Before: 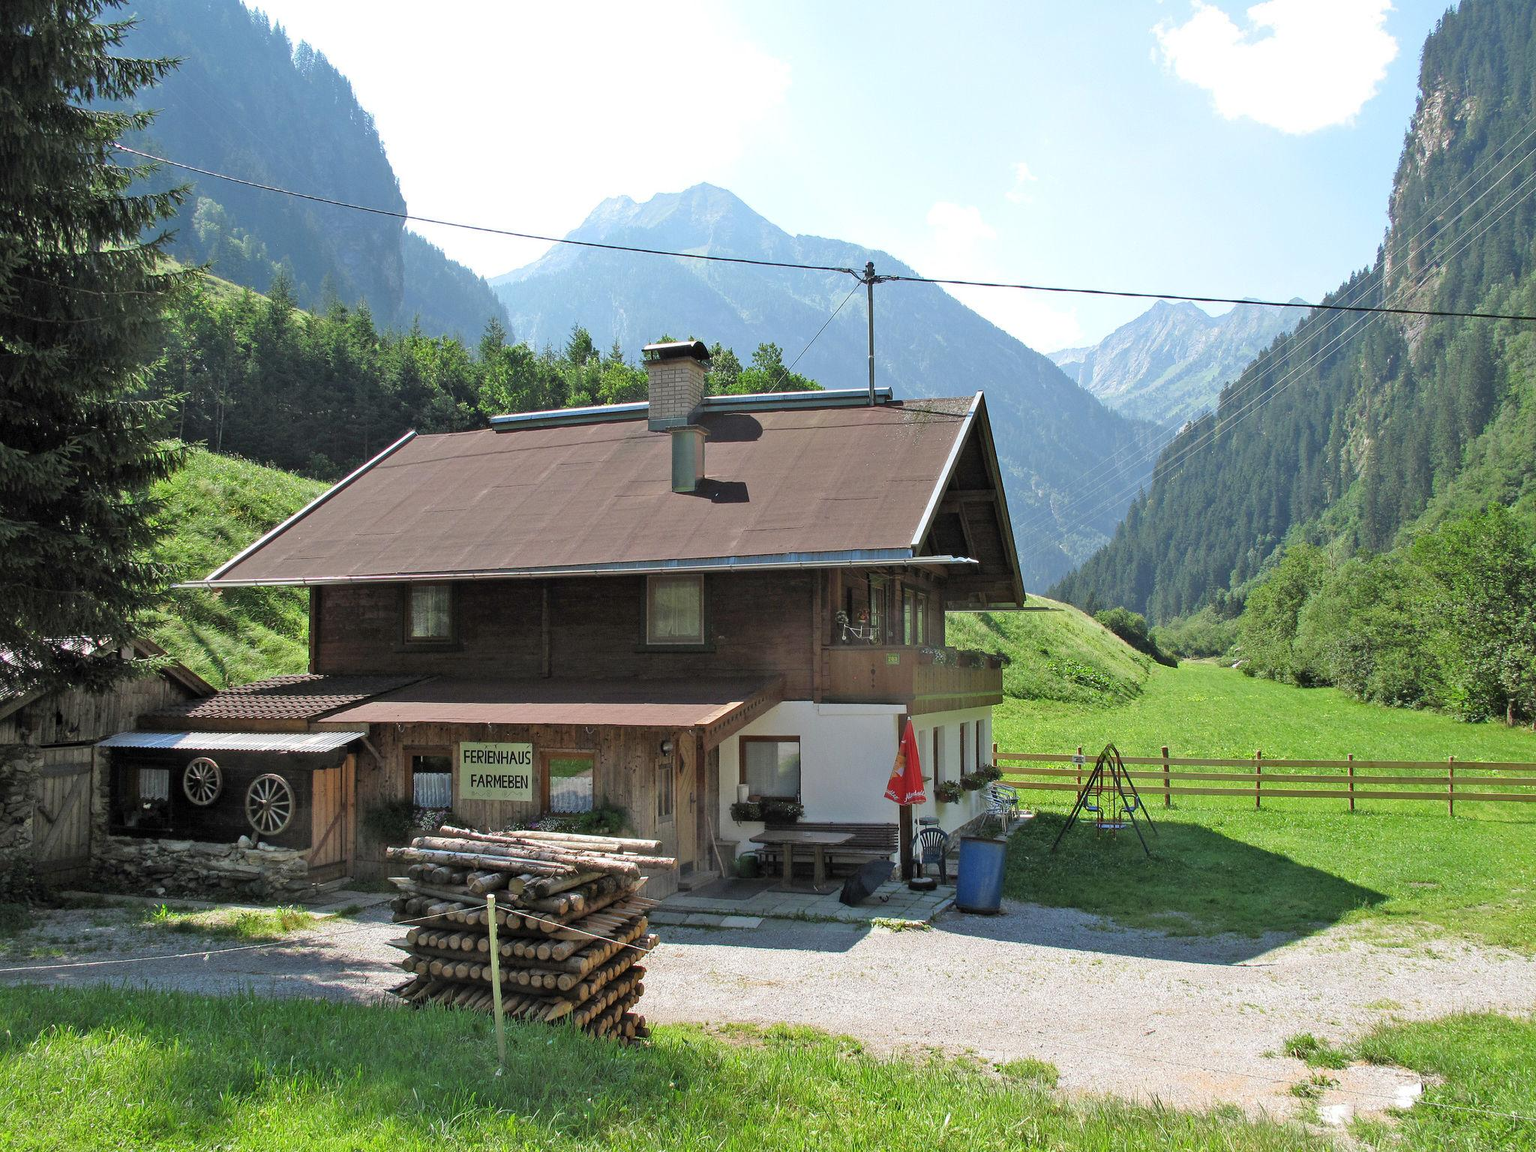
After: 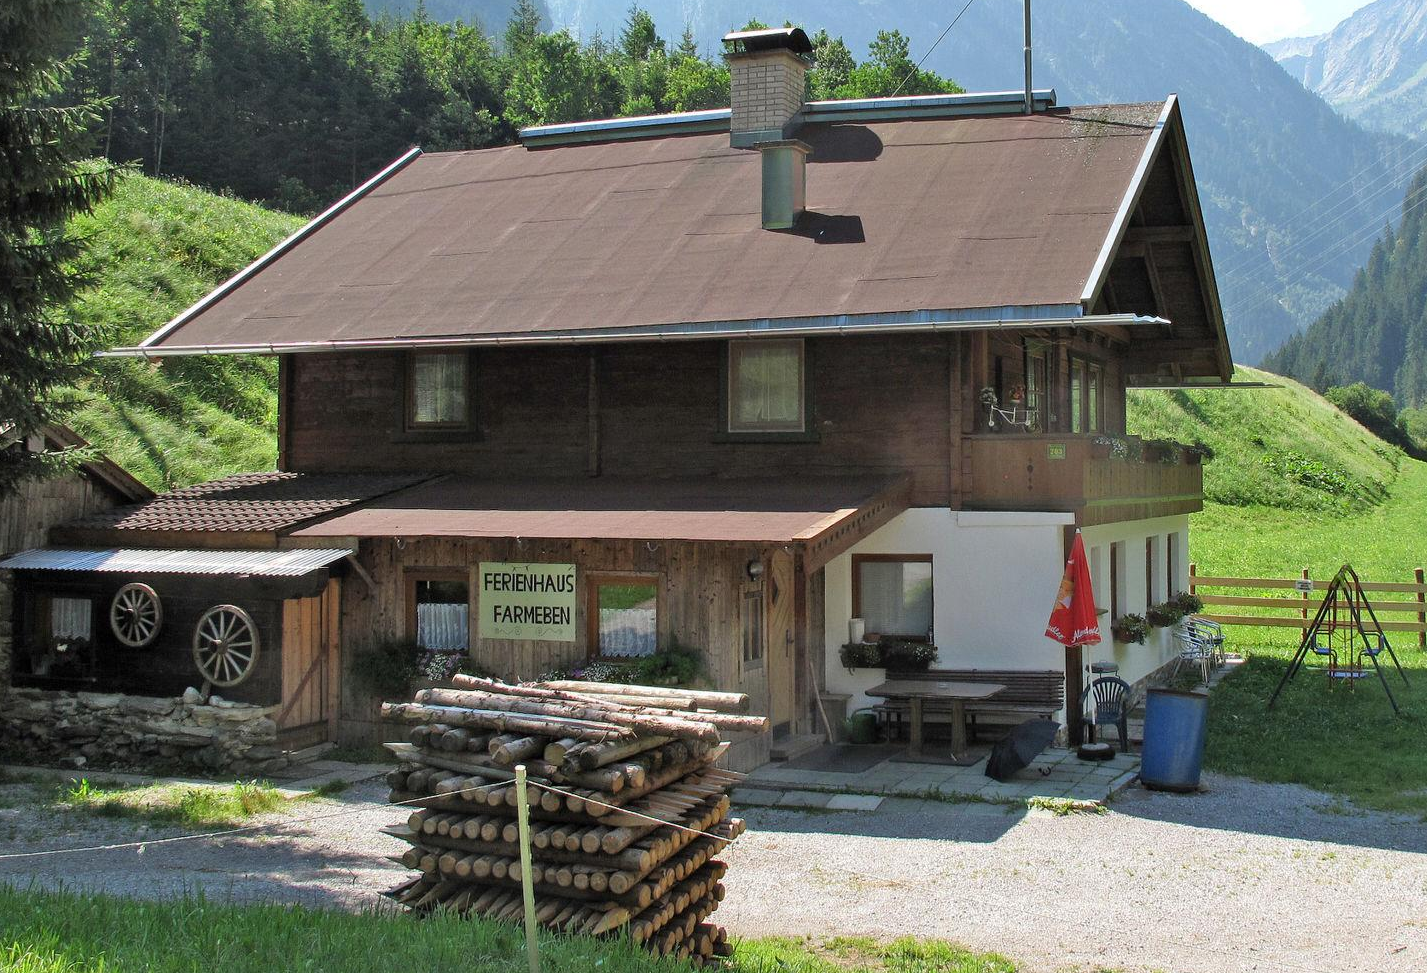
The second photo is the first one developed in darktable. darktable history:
crop: left 6.556%, top 27.832%, right 23.731%, bottom 8.759%
